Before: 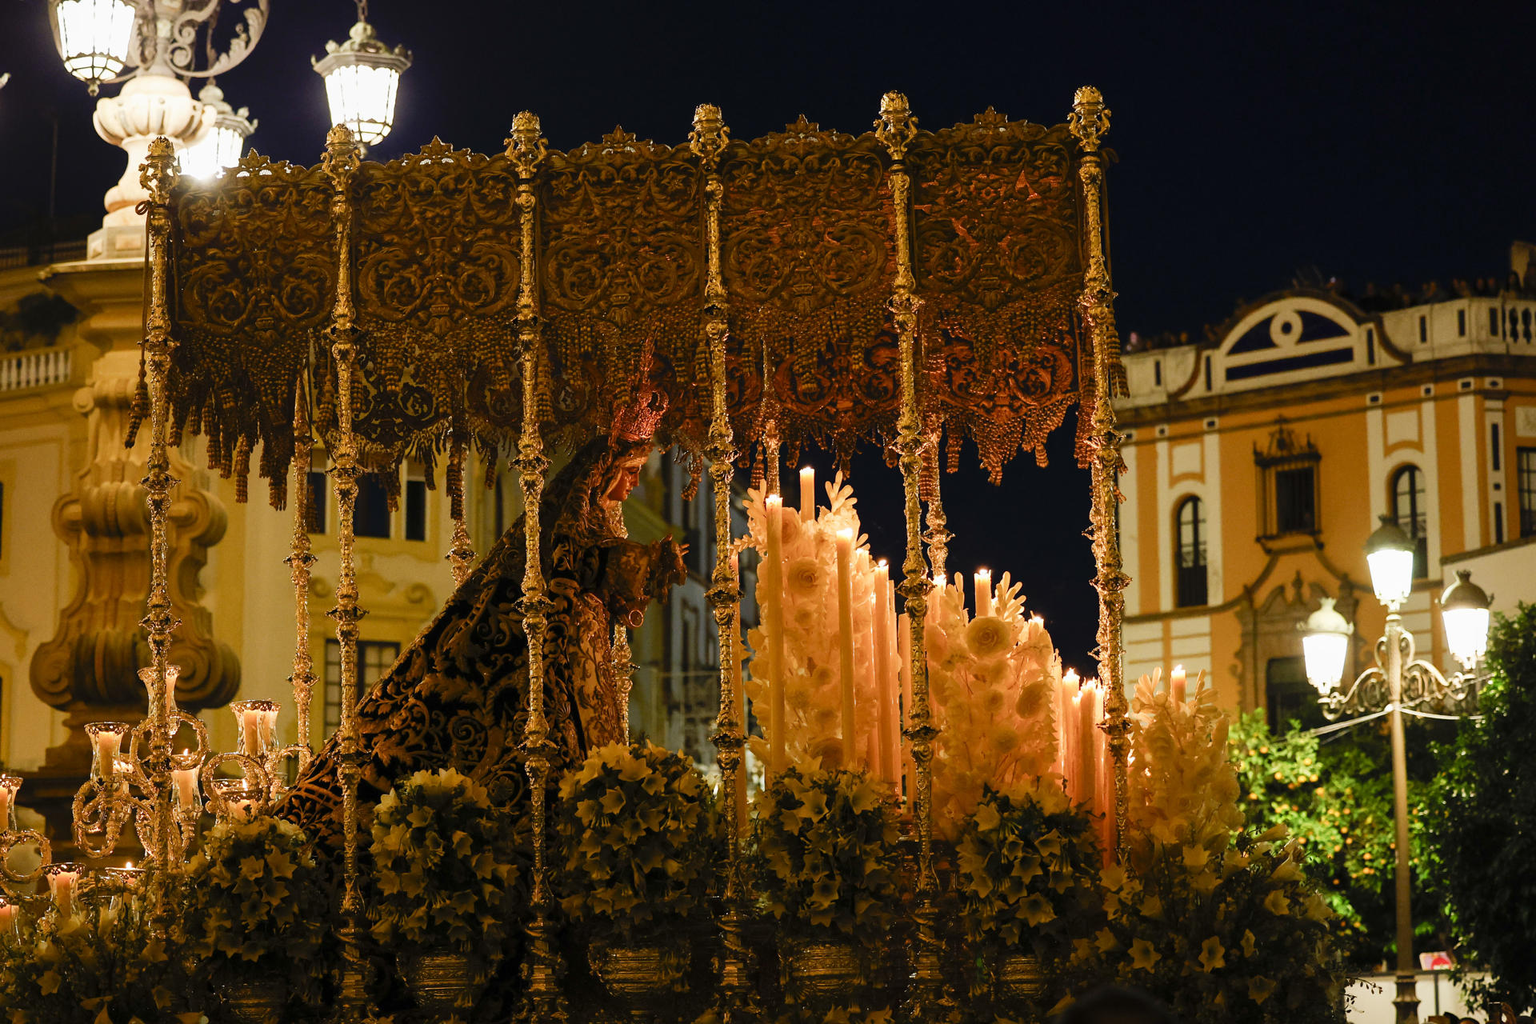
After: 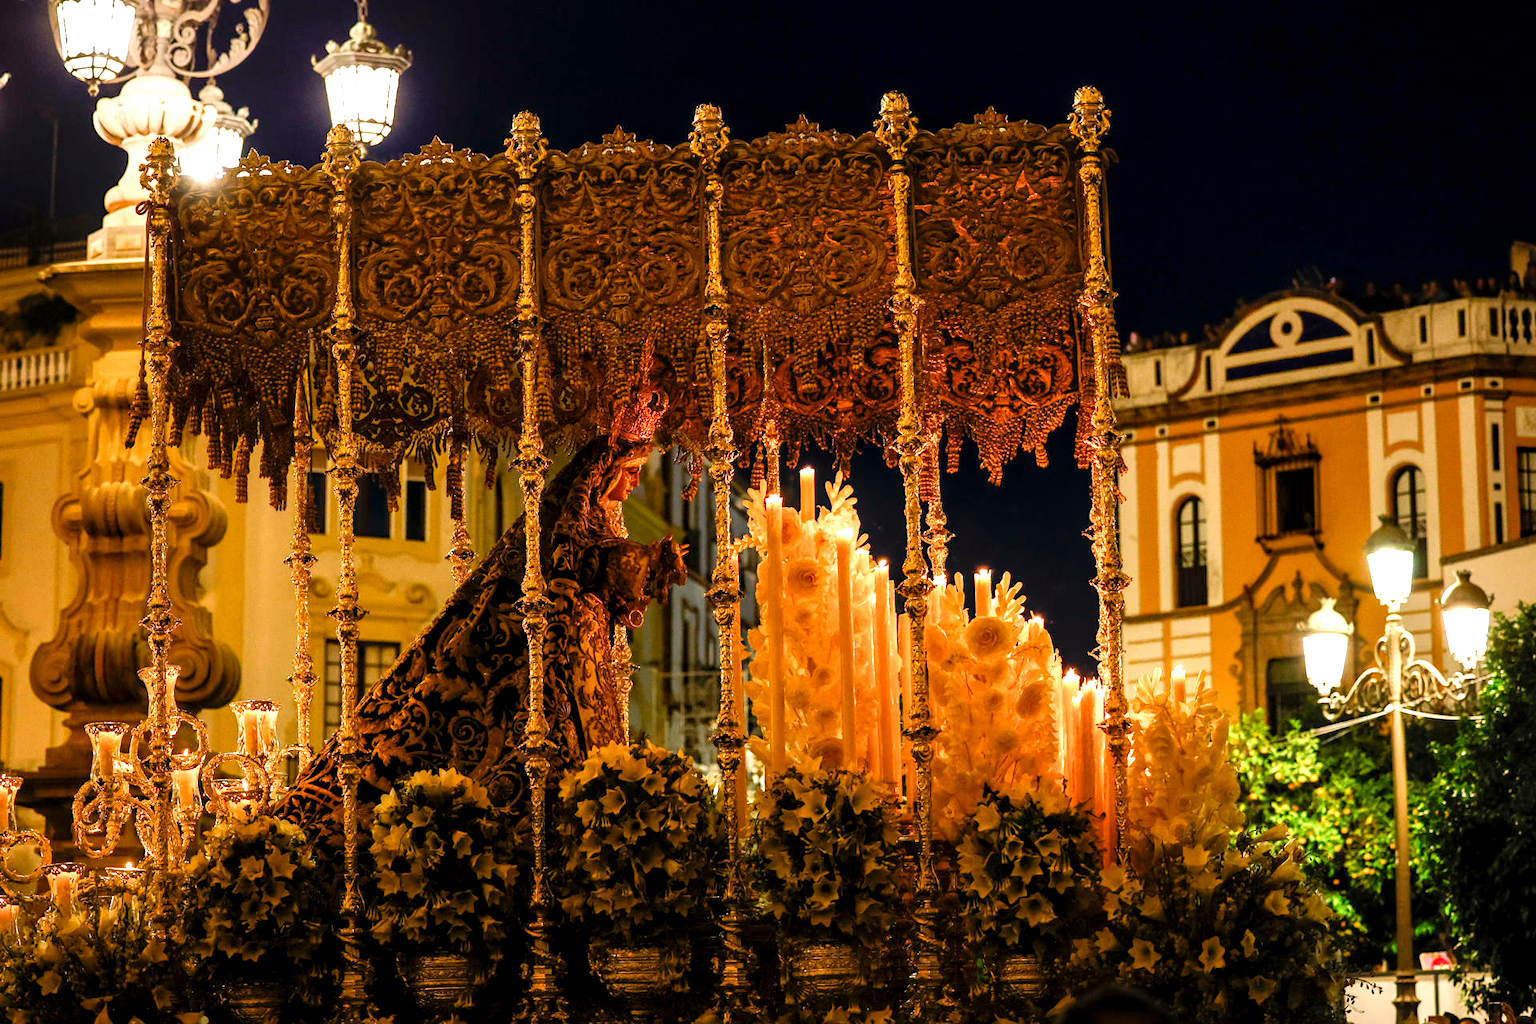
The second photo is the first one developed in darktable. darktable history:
exposure: black level correction 0.001, exposure 0.5 EV, compensate exposure bias true, compensate highlight preservation false
color correction: highlights a* 3.84, highlights b* 5.07
local contrast: detail 130%
